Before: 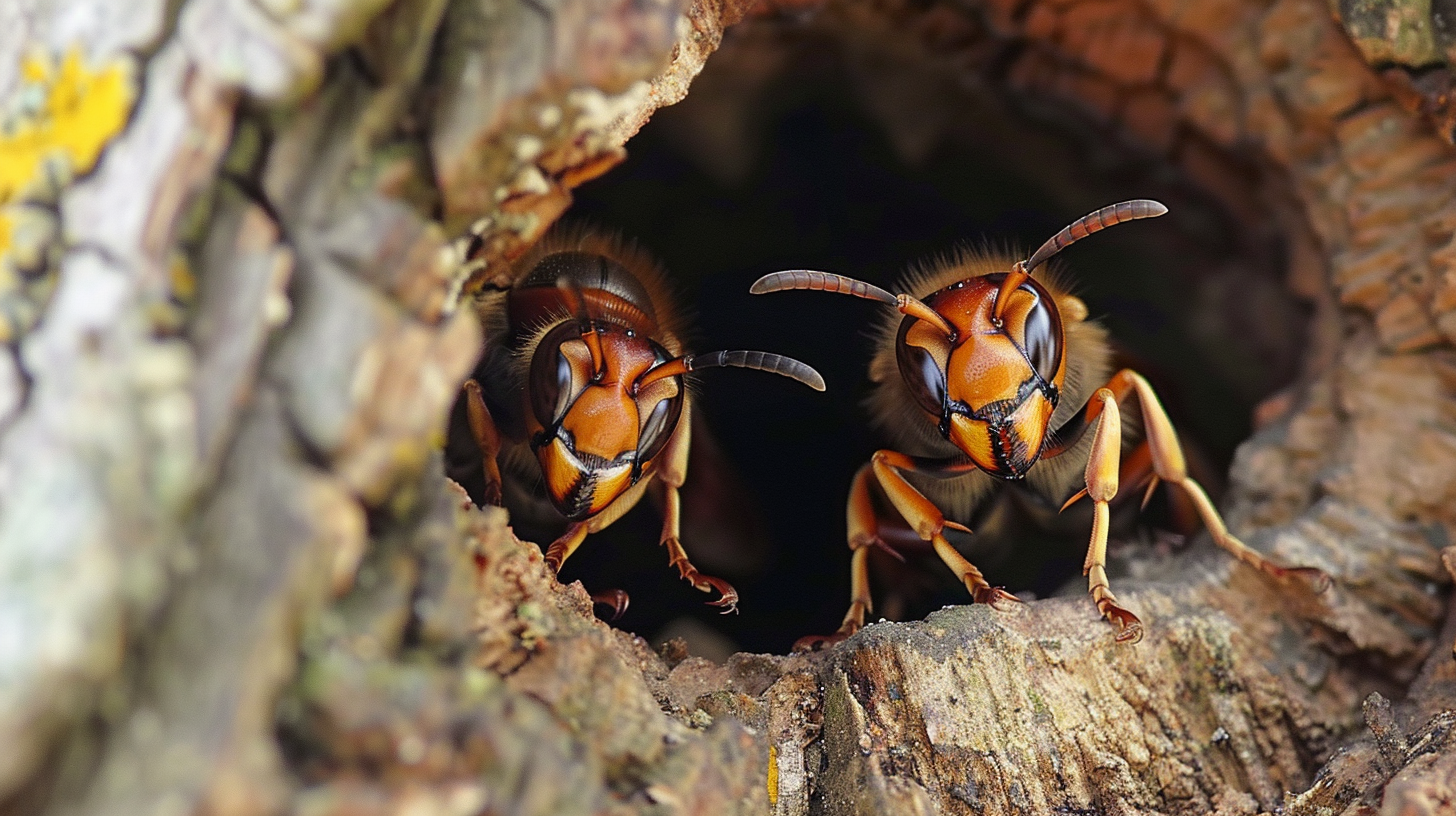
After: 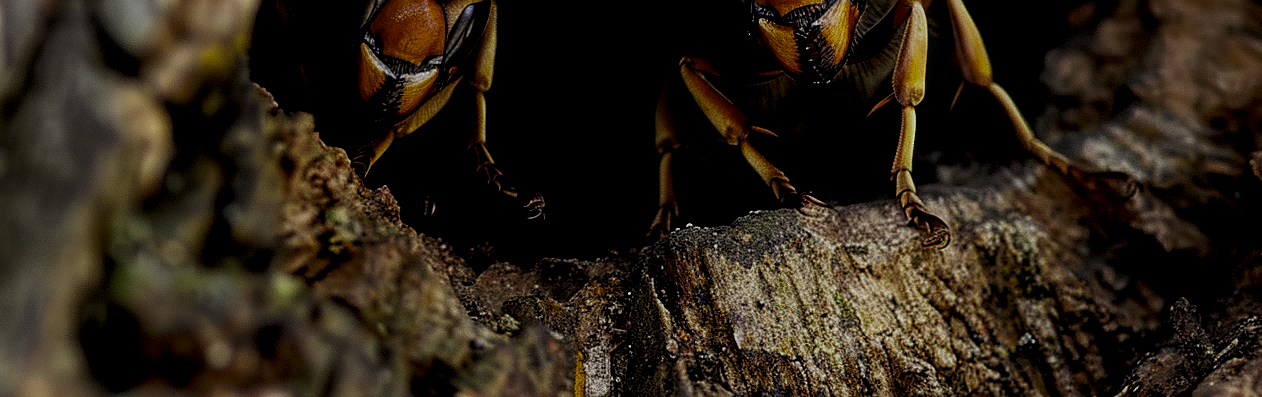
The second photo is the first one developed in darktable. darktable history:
crop and rotate: left 13.303%, top 48.471%, bottom 2.789%
contrast brightness saturation: contrast 0.085, brightness -0.574, saturation 0.174
sharpen: on, module defaults
local contrast: highlights 76%, shadows 55%, detail 176%, midtone range 0.208
contrast equalizer: y [[0.5, 0.542, 0.583, 0.625, 0.667, 0.708], [0.5 ×6], [0.5 ×6], [0 ×6], [0 ×6]], mix -0.311
filmic rgb: black relative exposure -7.65 EV, white relative exposure 4.56 EV, hardness 3.61
levels: levels [0.044, 0.475, 0.791]
